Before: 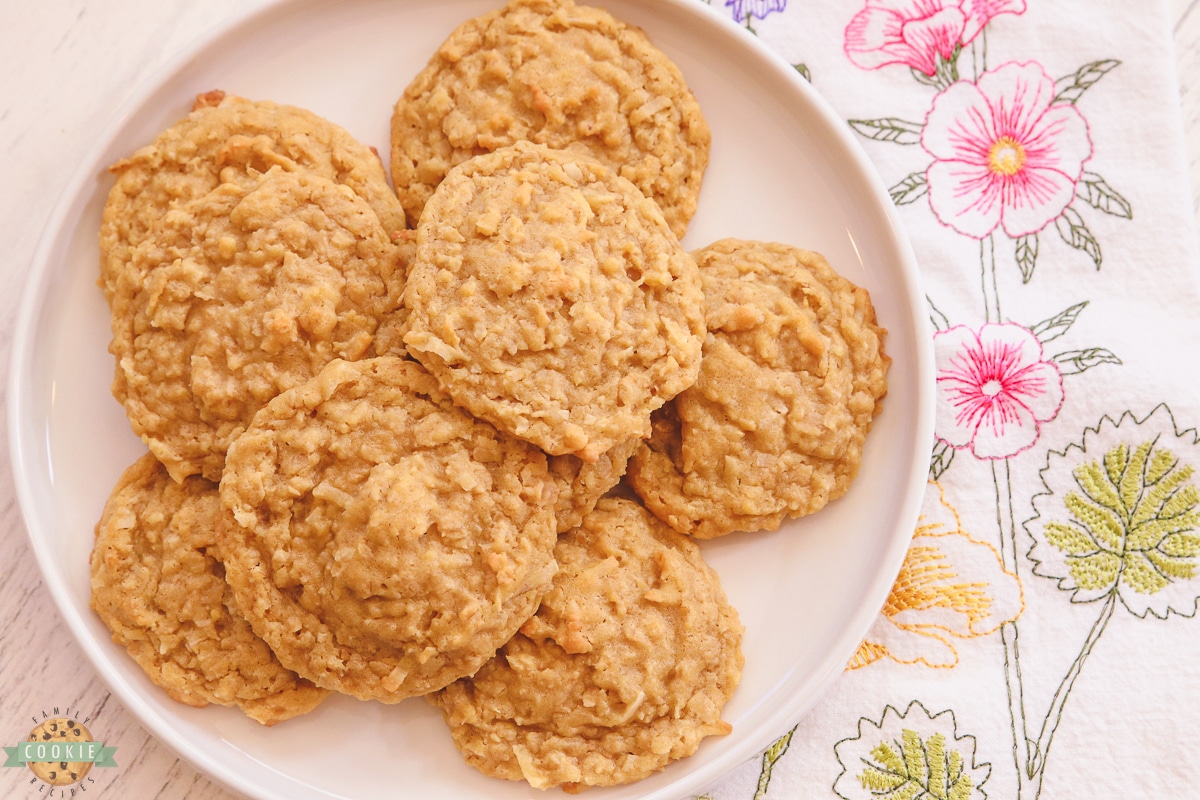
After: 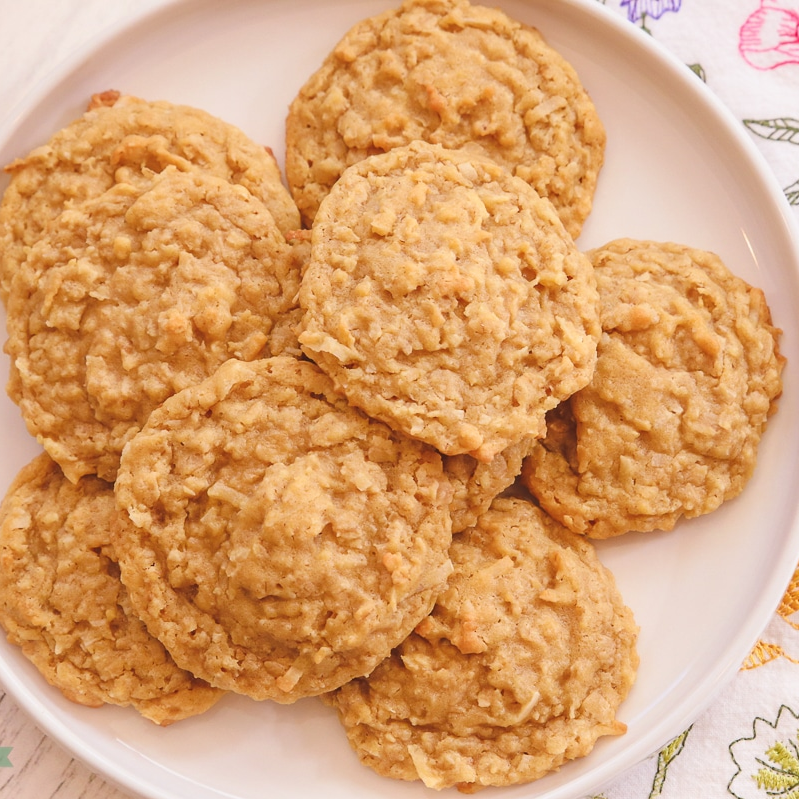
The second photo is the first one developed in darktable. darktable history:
color correction: highlights a* -0.137, highlights b* 0.137
crop and rotate: left 8.786%, right 24.548%
